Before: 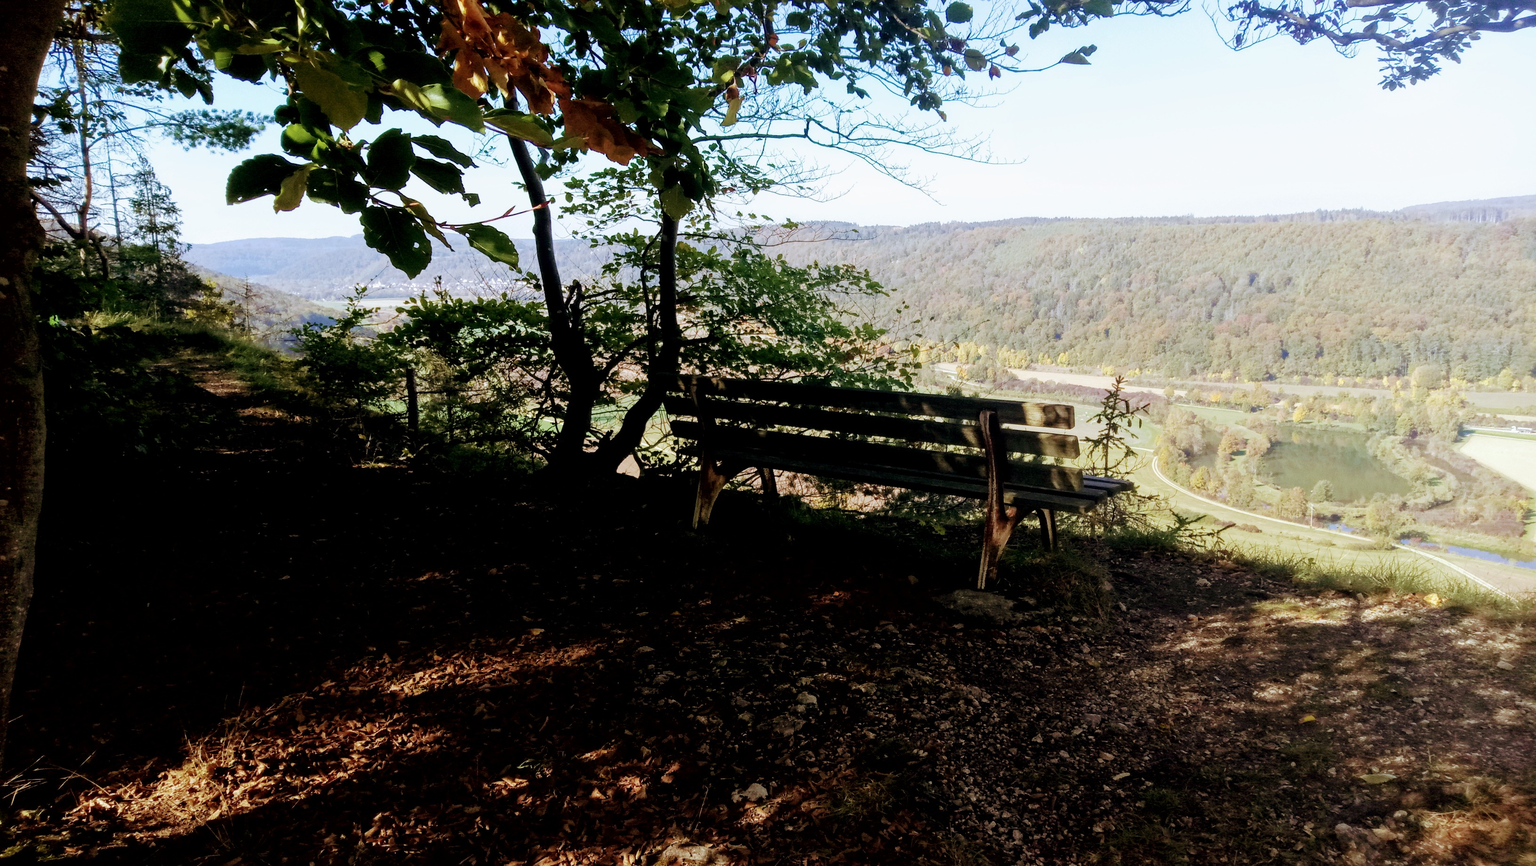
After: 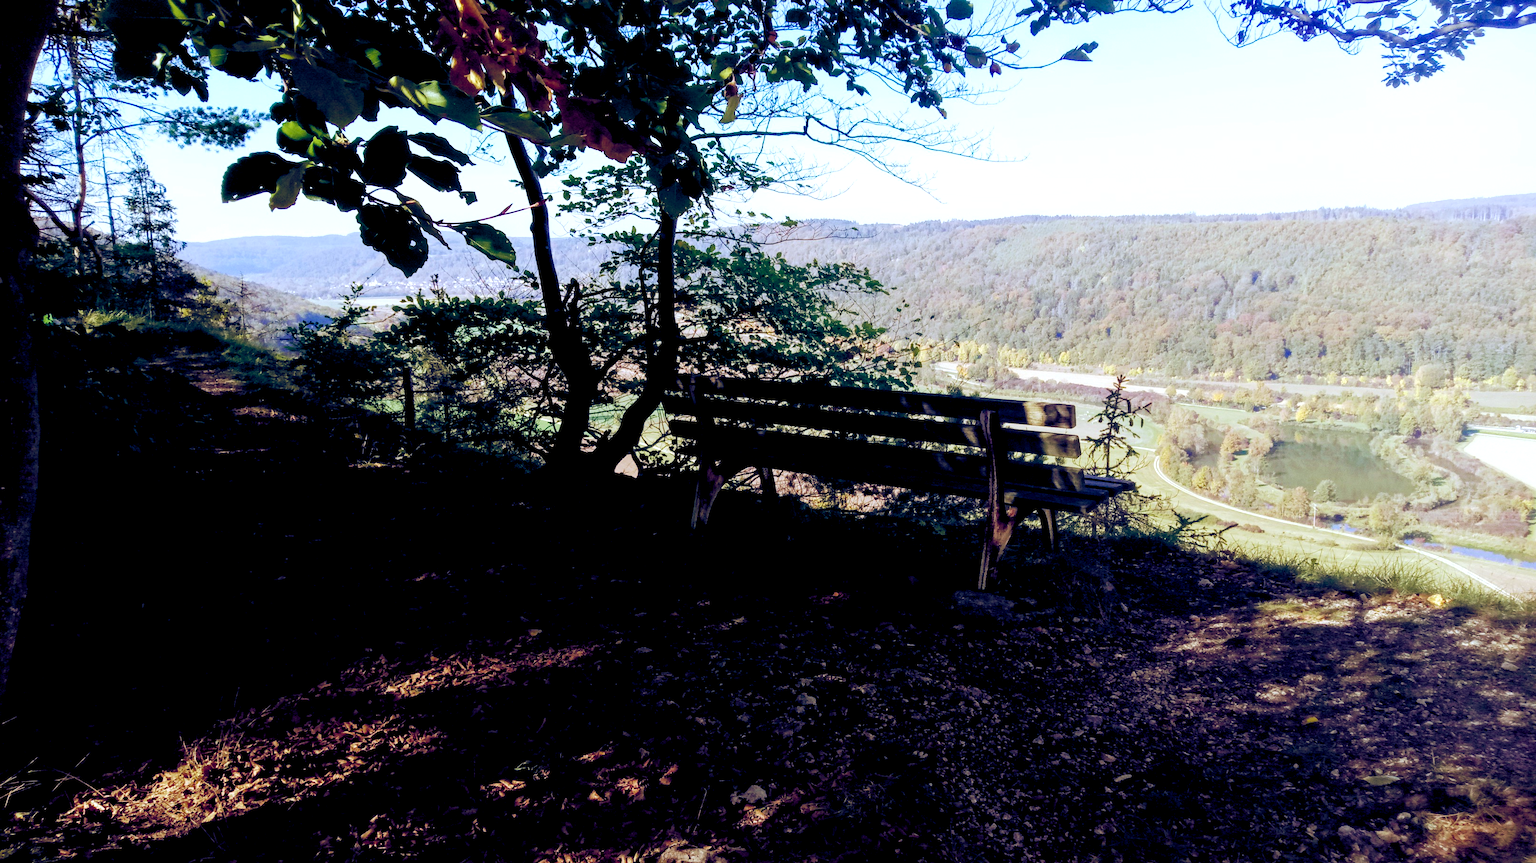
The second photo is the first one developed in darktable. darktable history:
color balance rgb: shadows lift › luminance -41.13%, shadows lift › chroma 14.13%, shadows lift › hue 260°, power › luminance -3.76%, power › chroma 0.56%, power › hue 40.37°, highlights gain › luminance 16.81%, highlights gain › chroma 2.94%, highlights gain › hue 260°, global offset › luminance -0.29%, global offset › chroma 0.31%, global offset › hue 260°, perceptual saturation grading › global saturation 20%, perceptual saturation grading › highlights -13.92%, perceptual saturation grading › shadows 50%
crop: left 0.434%, top 0.485%, right 0.244%, bottom 0.386%
